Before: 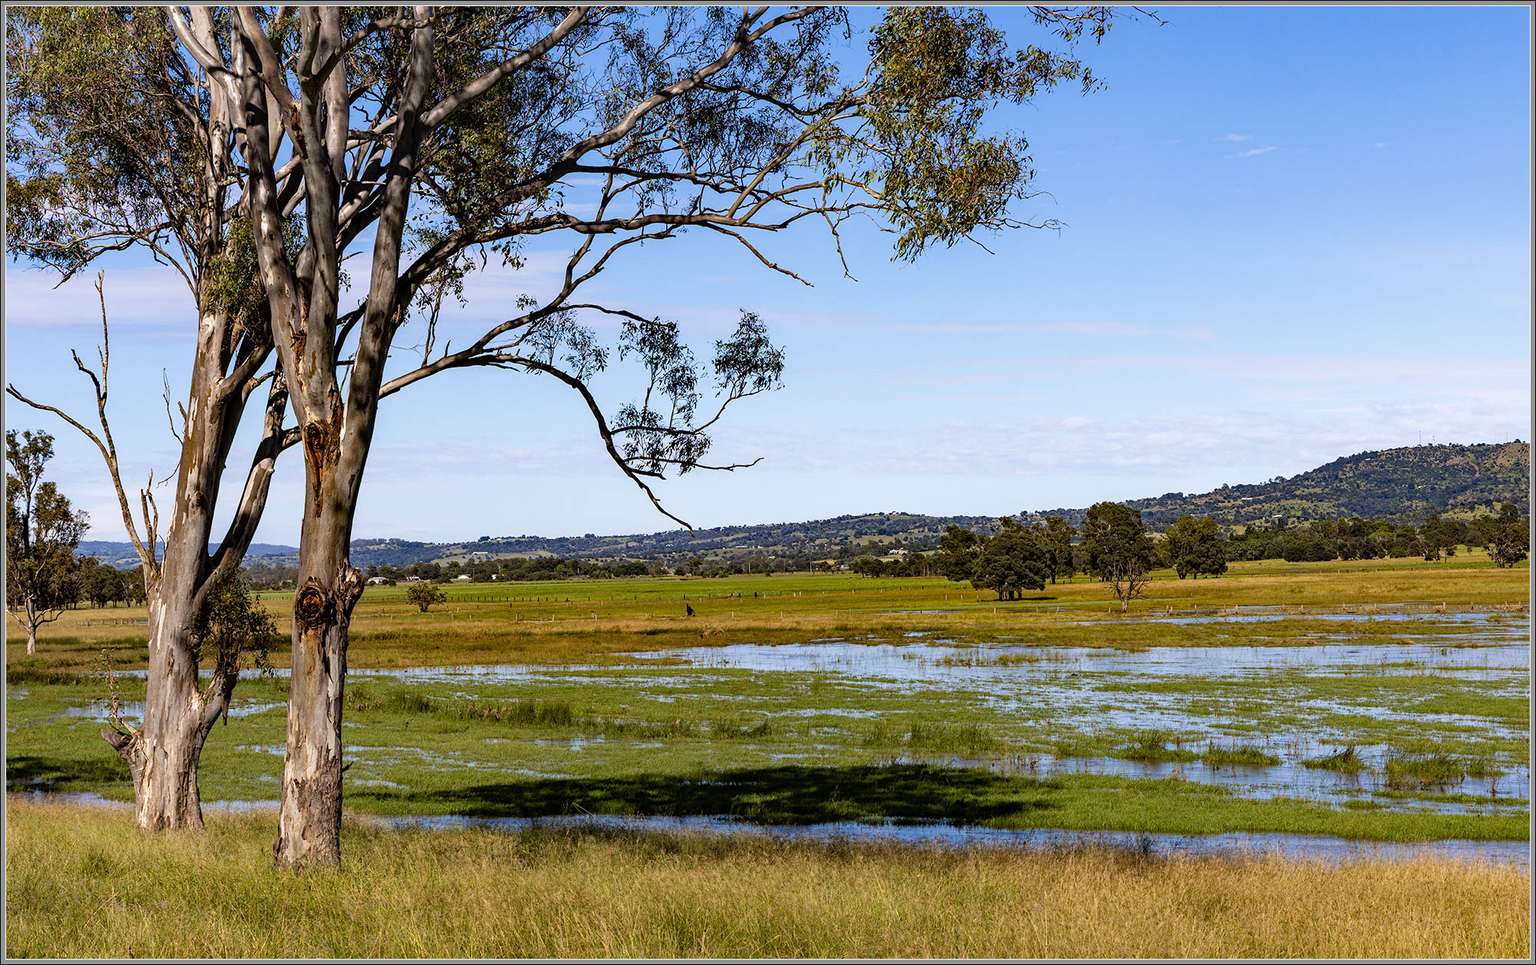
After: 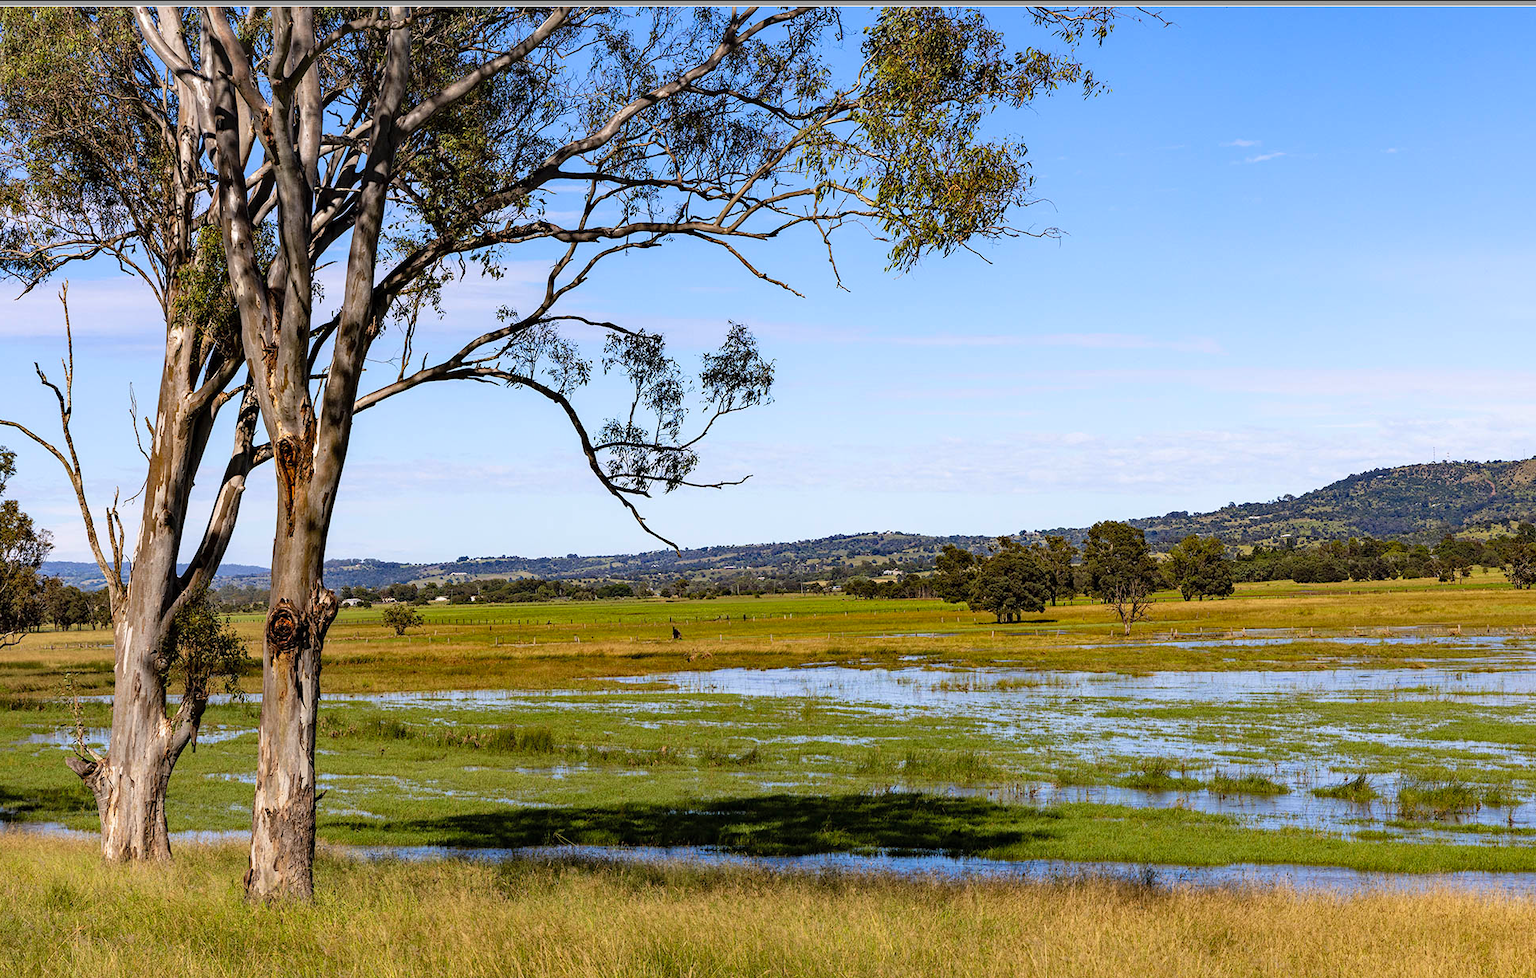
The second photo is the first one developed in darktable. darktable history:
contrast brightness saturation: contrast 0.03, brightness 0.06, saturation 0.13
crop and rotate: left 2.536%, right 1.107%, bottom 2.246%
